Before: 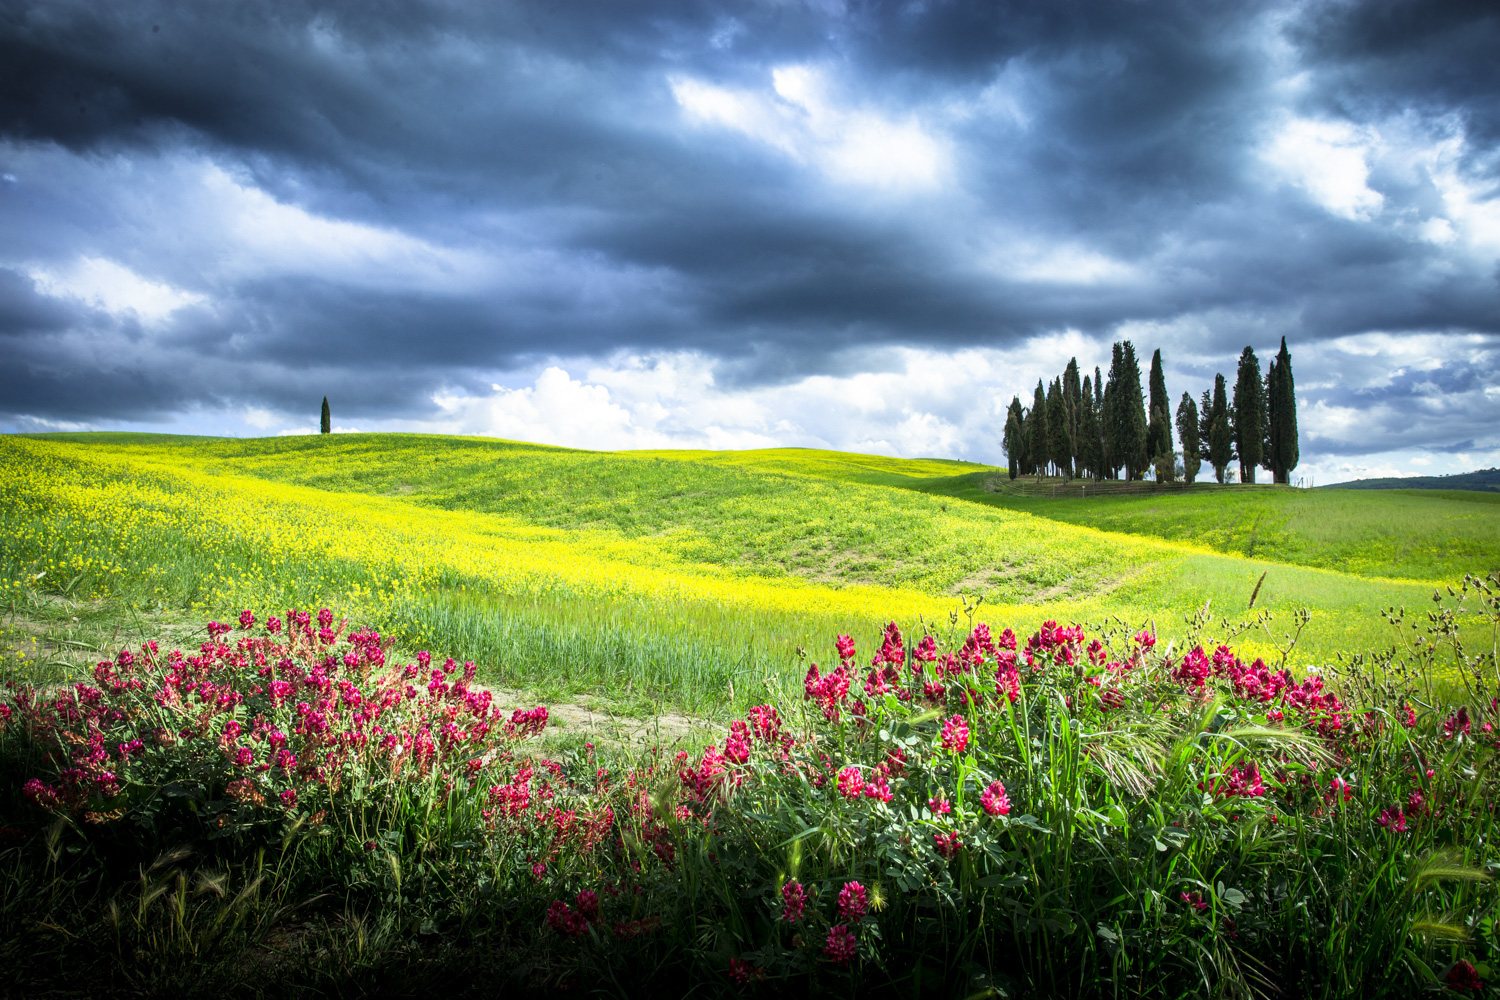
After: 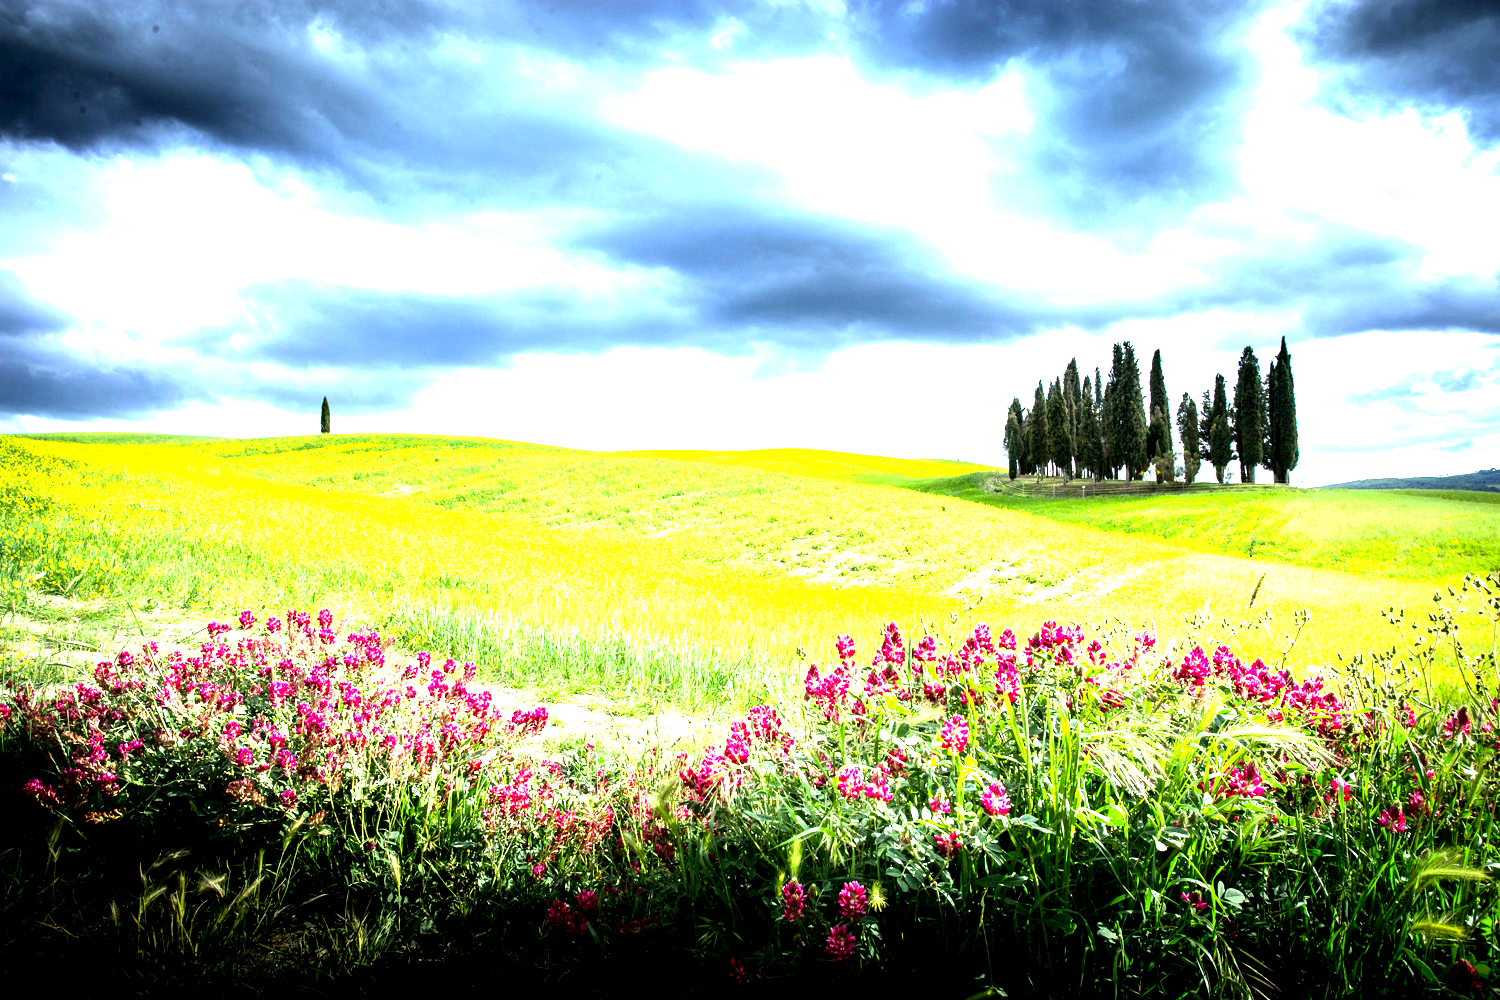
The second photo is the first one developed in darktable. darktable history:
exposure: black level correction 0.009, exposure 1.421 EV, compensate highlight preservation false
tone equalizer: -8 EV -0.734 EV, -7 EV -0.725 EV, -6 EV -0.62 EV, -5 EV -0.411 EV, -3 EV 0.368 EV, -2 EV 0.6 EV, -1 EV 0.676 EV, +0 EV 0.778 EV, edges refinement/feathering 500, mask exposure compensation -1.57 EV, preserve details no
